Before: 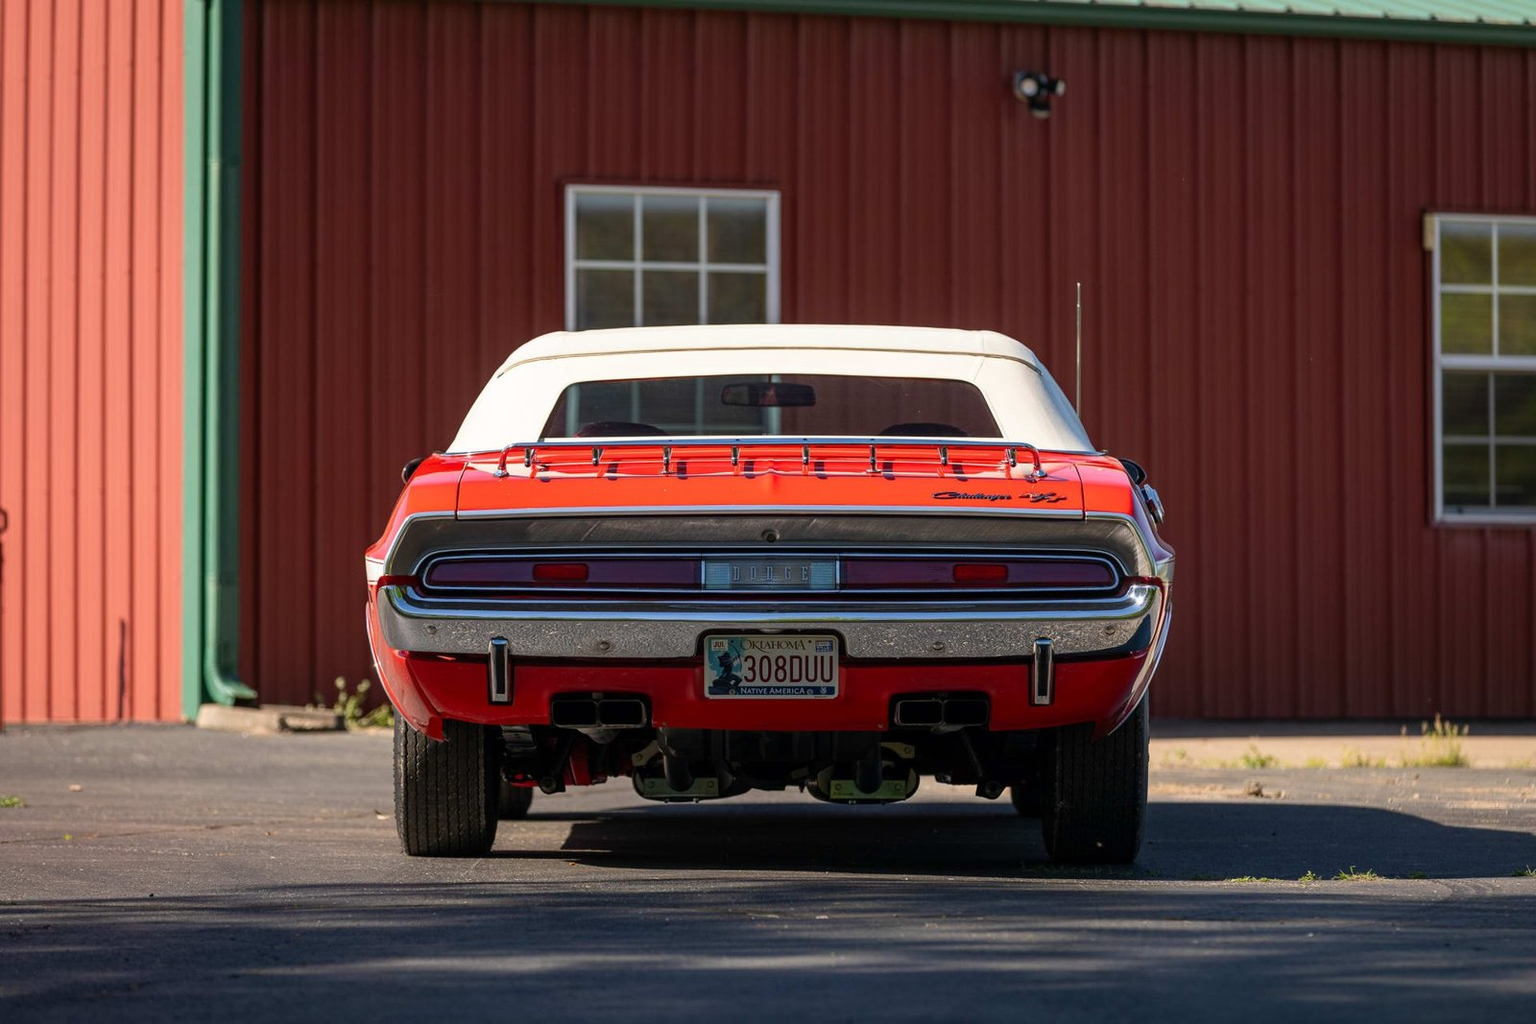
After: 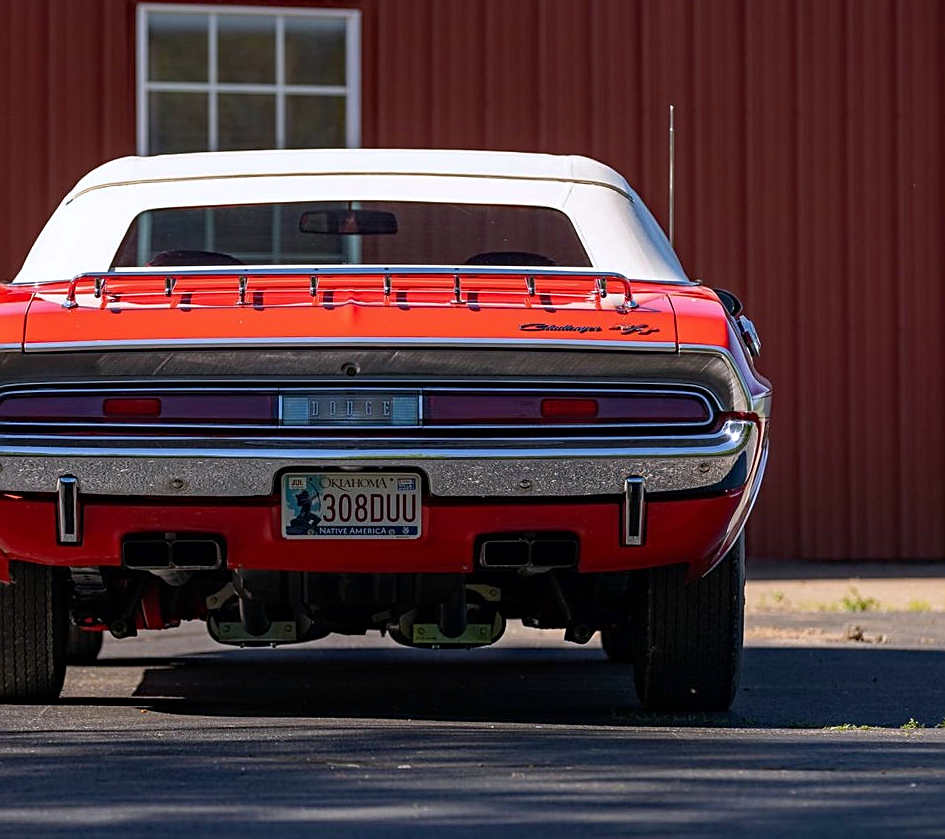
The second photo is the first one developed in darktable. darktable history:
haze removal: compatibility mode true, adaptive false
color calibration: illuminant as shot in camera, x 0.358, y 0.373, temperature 4628.91 K
sharpen: on, module defaults
crop and rotate: left 28.256%, top 17.734%, right 12.656%, bottom 3.573%
